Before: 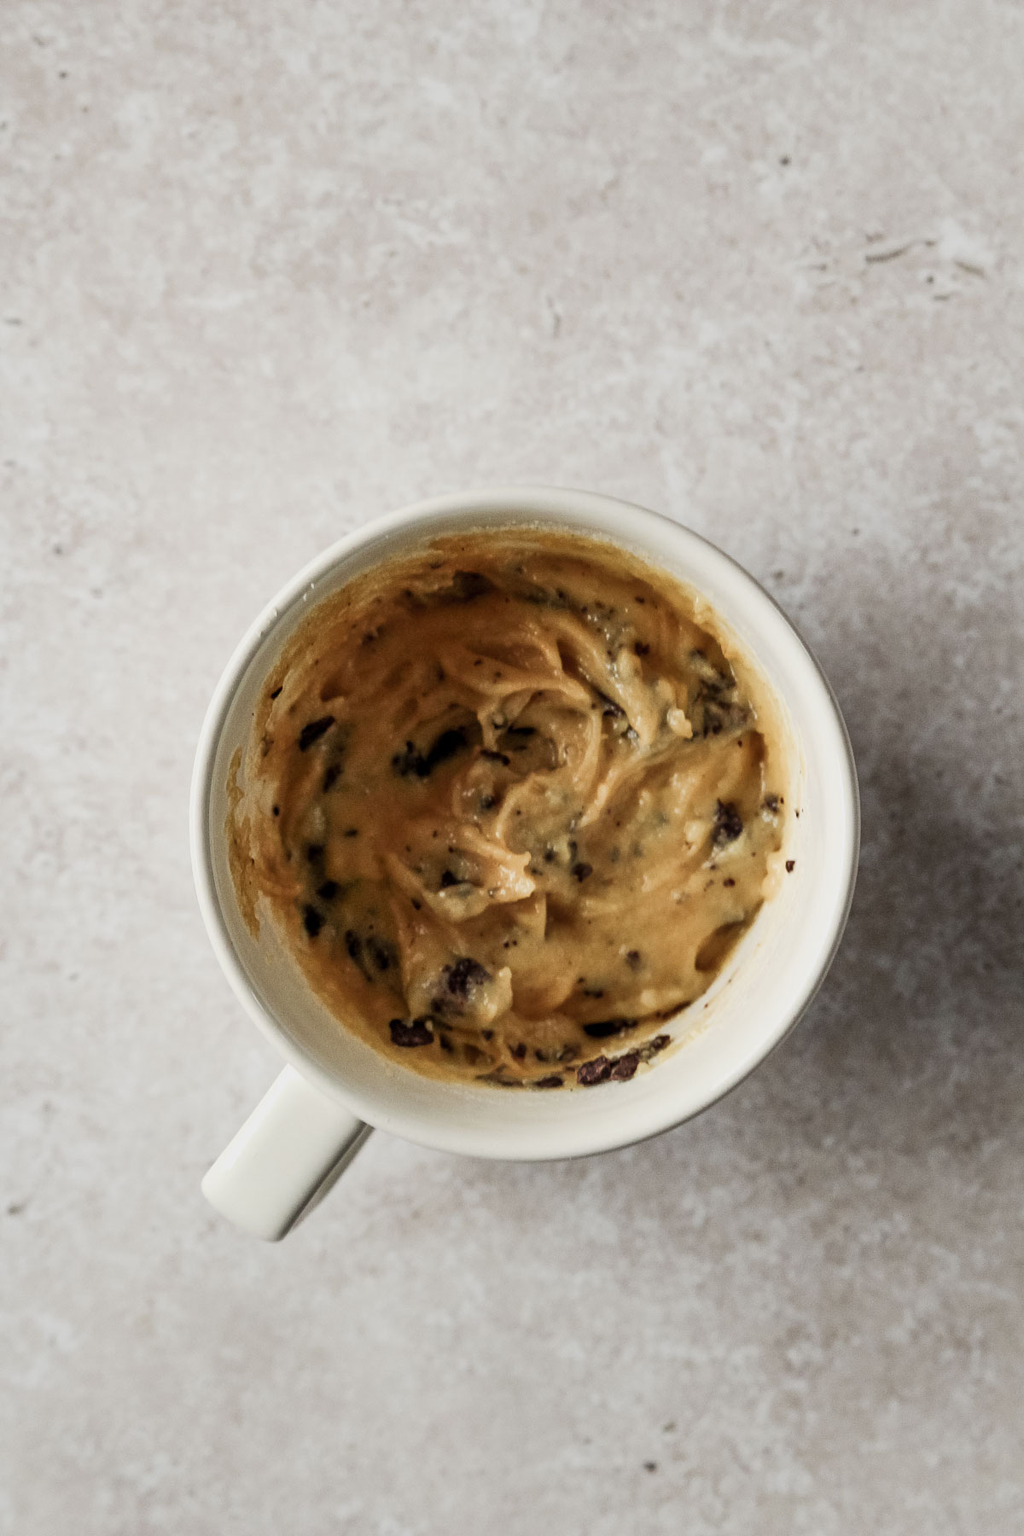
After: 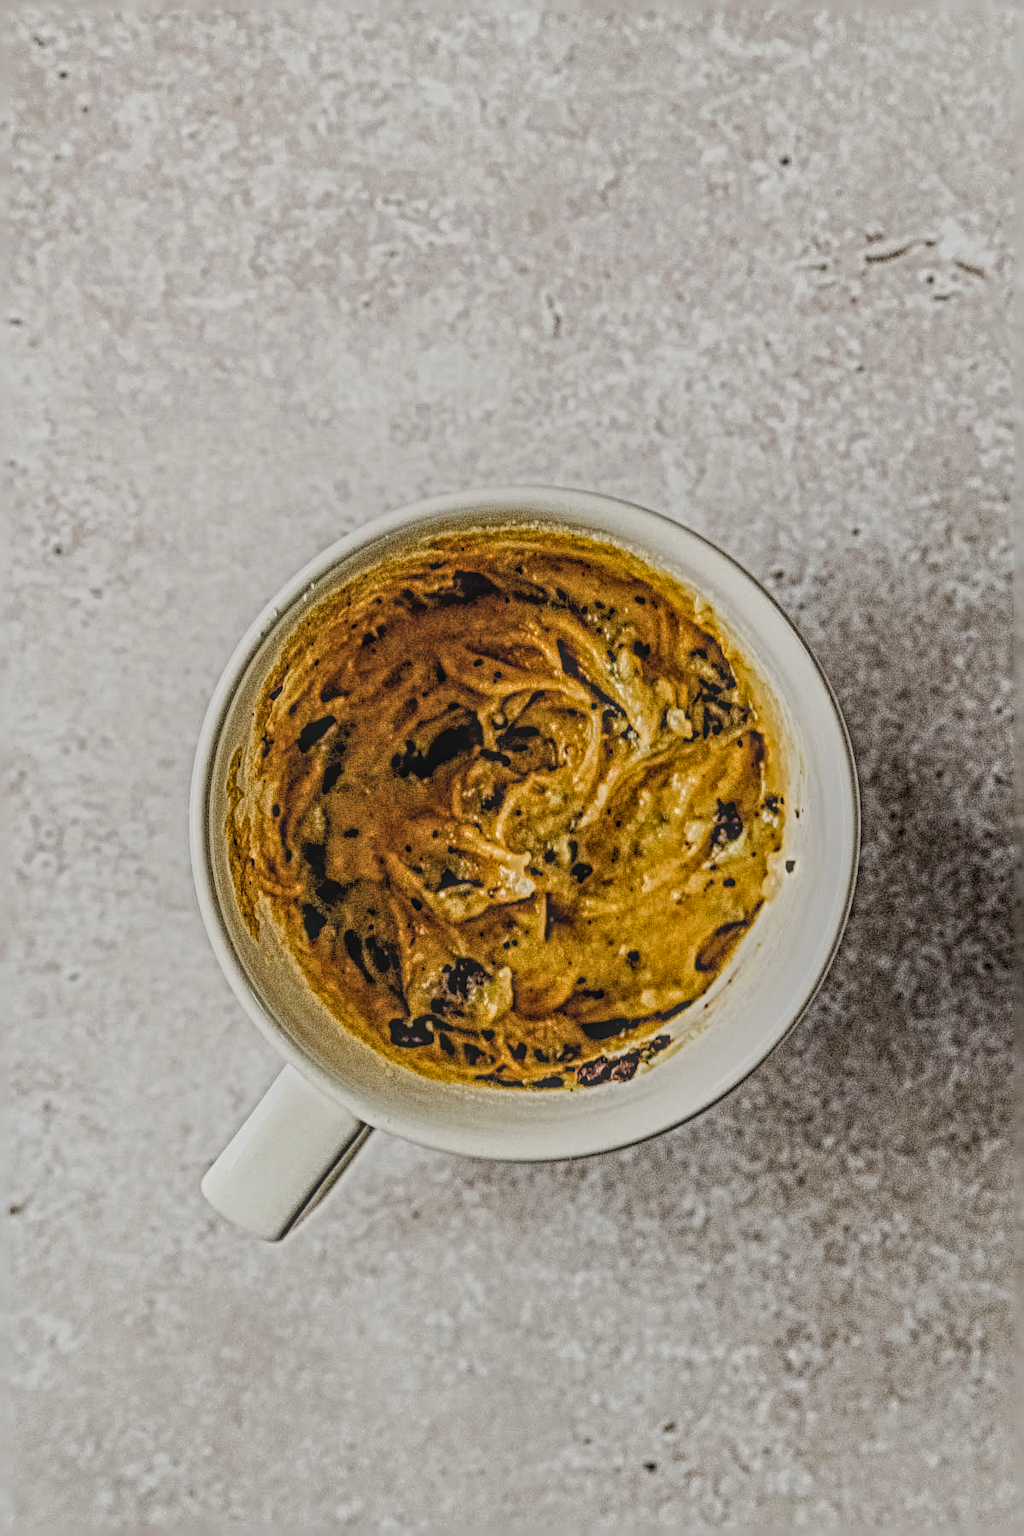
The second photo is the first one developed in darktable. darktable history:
local contrast: highlights 20%, shadows 30%, detail 200%, midtone range 0.2
filmic rgb: black relative exposure -7.65 EV, white relative exposure 4.56 EV, hardness 3.61
color balance rgb: linear chroma grading › global chroma 15%, perceptual saturation grading › global saturation 30%
sharpen: radius 6.3, amount 1.8, threshold 0
